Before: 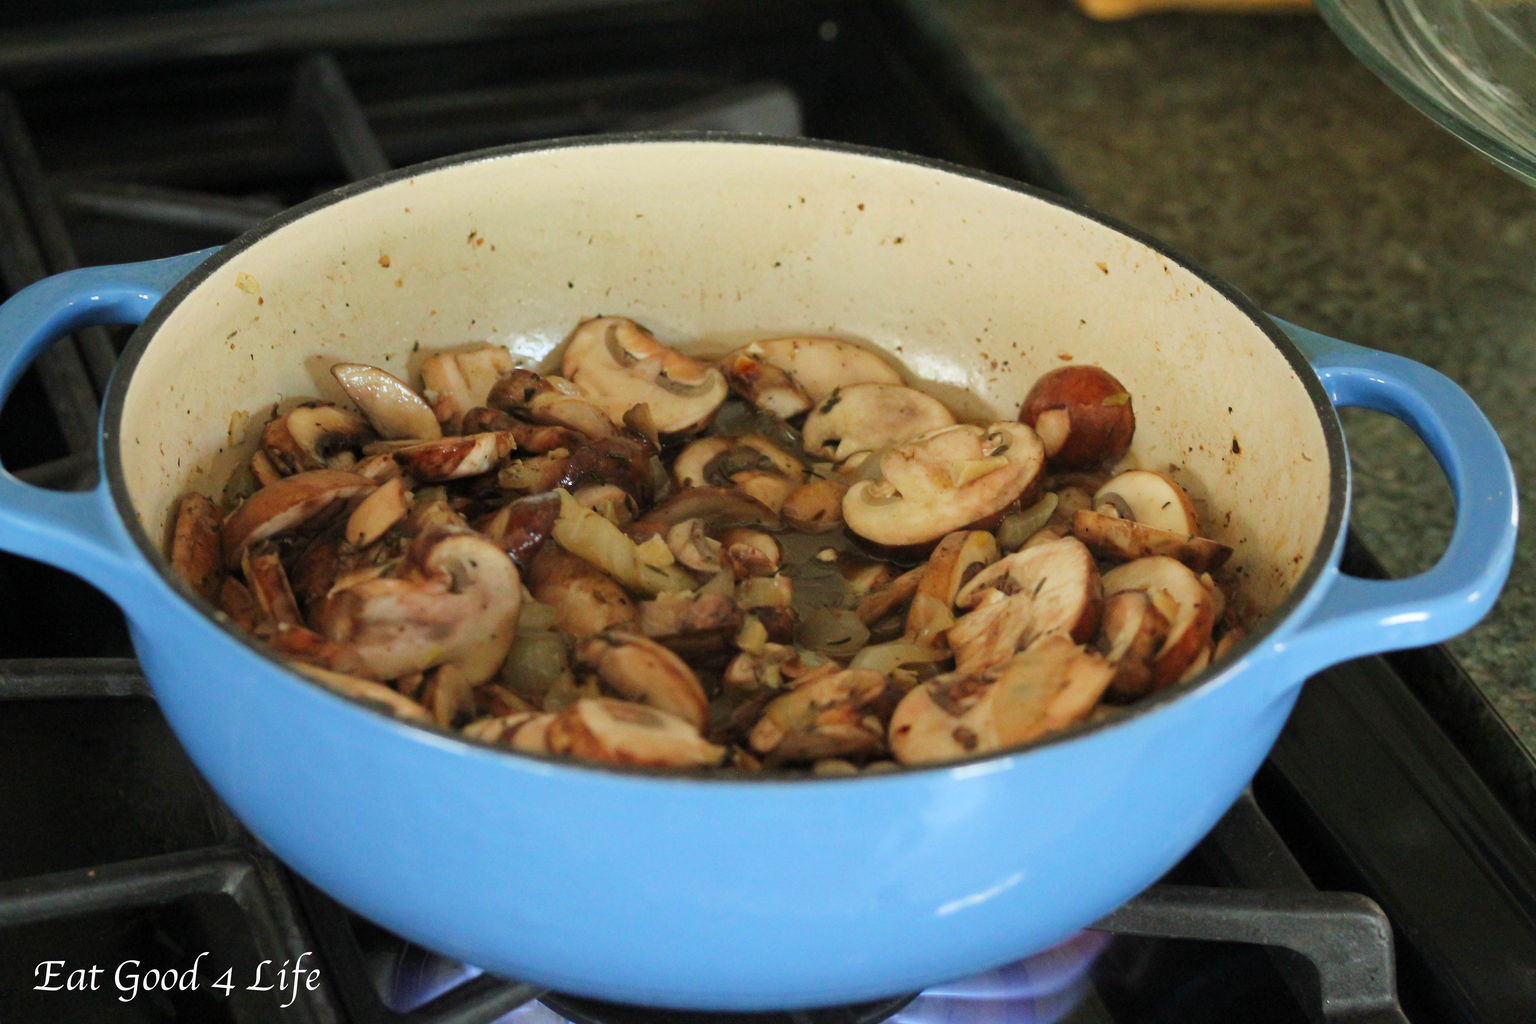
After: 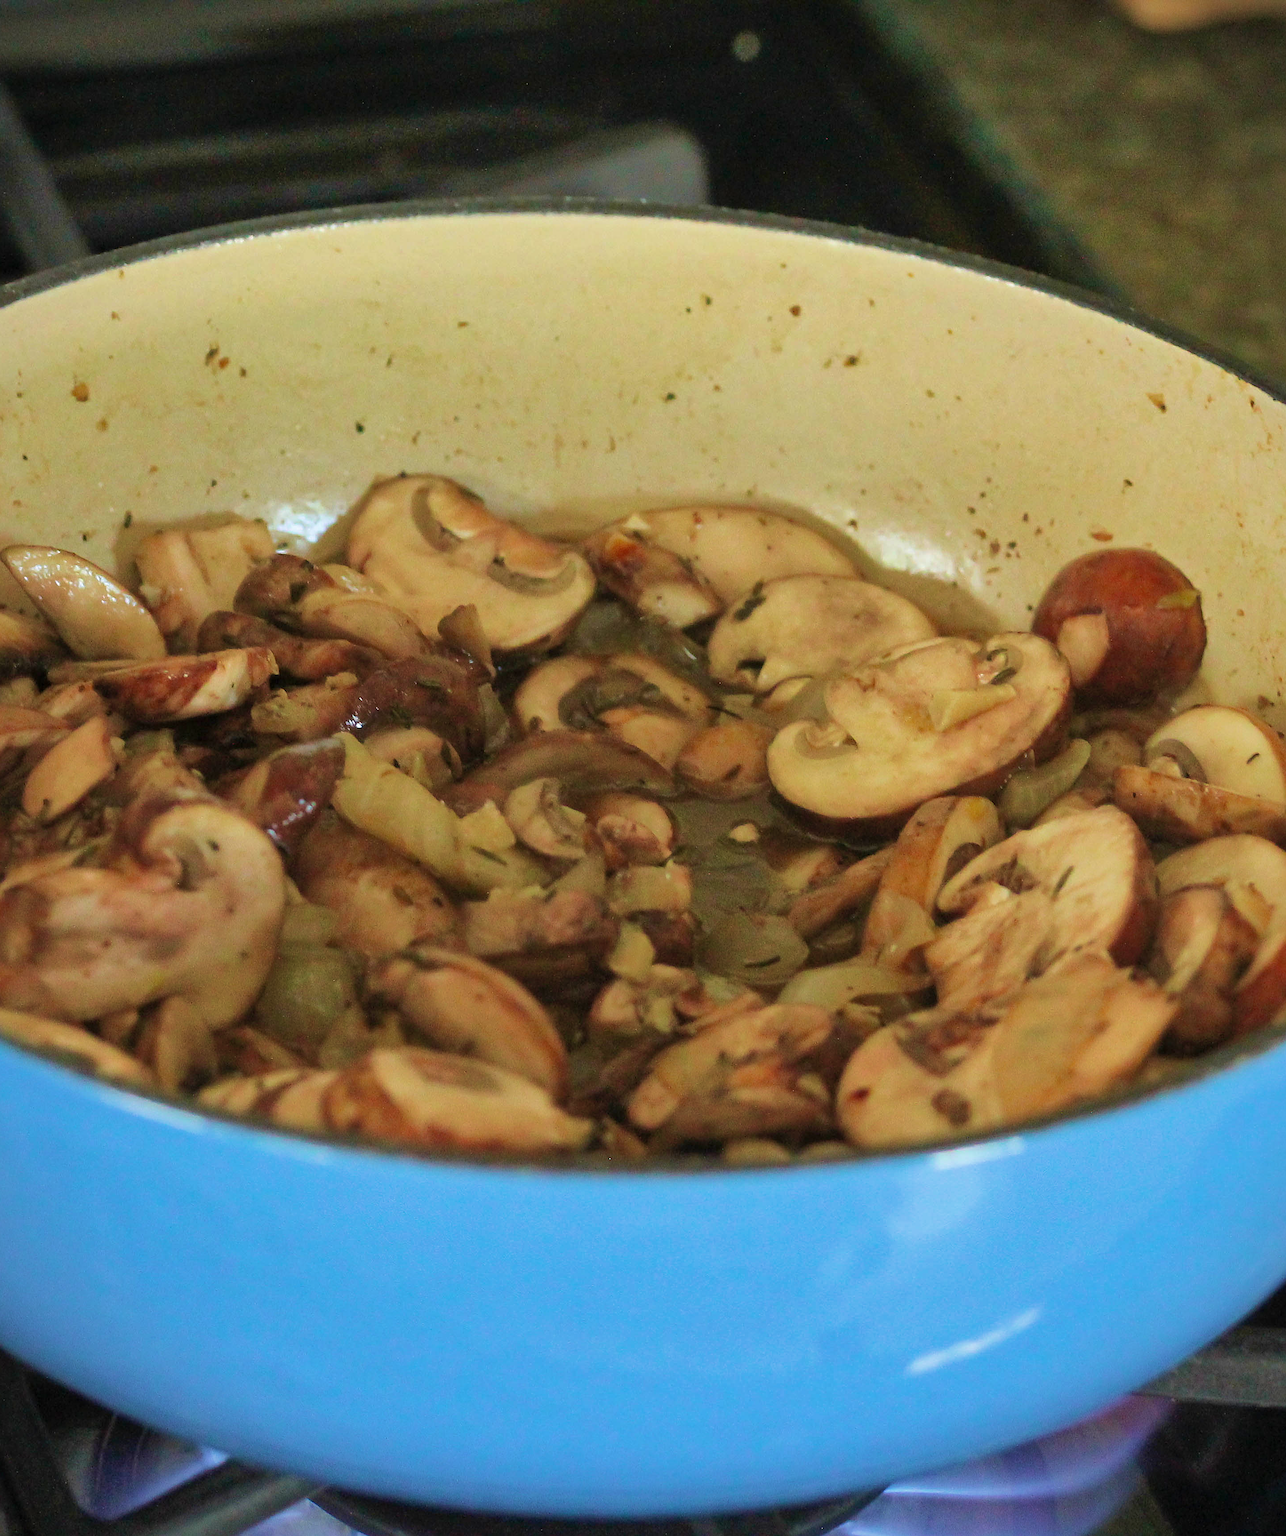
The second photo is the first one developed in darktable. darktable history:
velvia: strength 44.56%
shadows and highlights: on, module defaults
crop: left 21.551%, right 22.62%
sharpen: on, module defaults
vignetting: fall-off start 91.63%, brightness -0.399, saturation -0.298
